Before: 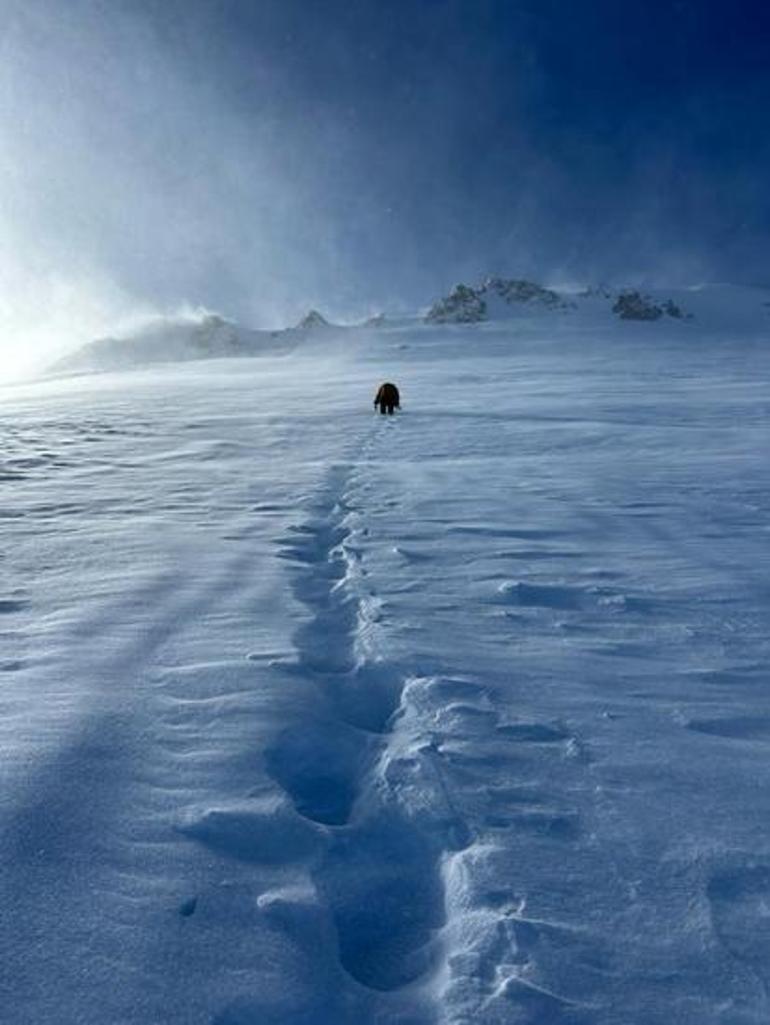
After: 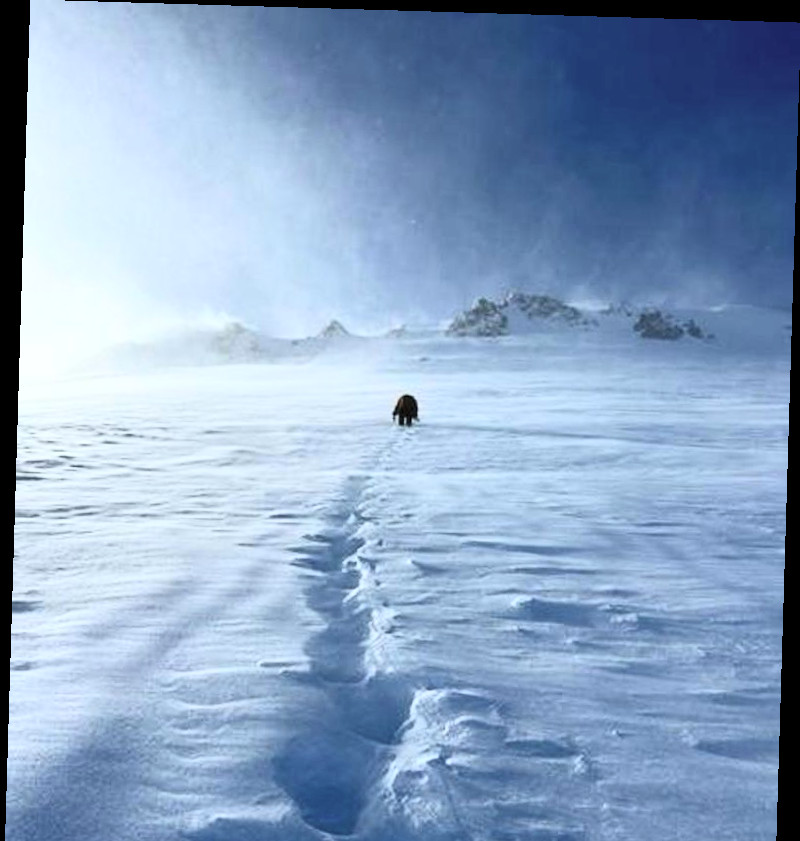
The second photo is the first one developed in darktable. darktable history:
base curve: preserve colors none
rotate and perspective: rotation 1.72°, automatic cropping off
contrast brightness saturation: contrast 0.39, brightness 0.53
crop: bottom 19.644%
color zones: curves: ch1 [(0, 0.523) (0.143, 0.545) (0.286, 0.52) (0.429, 0.506) (0.571, 0.503) (0.714, 0.503) (0.857, 0.508) (1, 0.523)]
